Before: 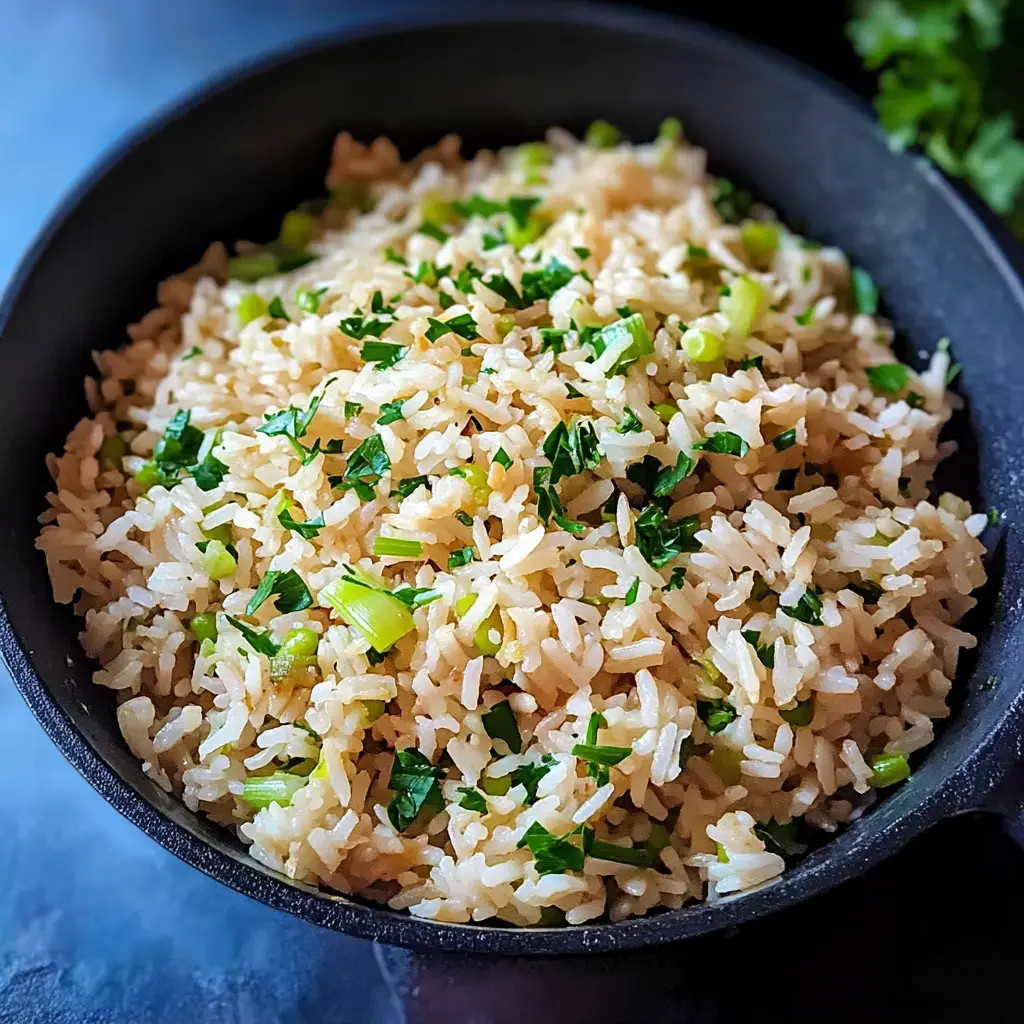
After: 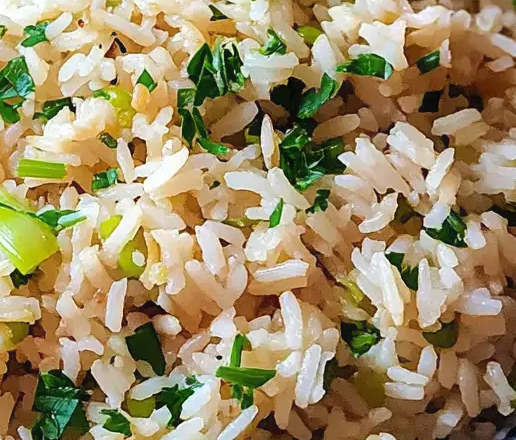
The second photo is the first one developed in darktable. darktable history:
crop: left 34.789%, top 36.922%, right 14.803%, bottom 20.021%
contrast equalizer: y [[0.5, 0.486, 0.447, 0.446, 0.489, 0.5], [0.5 ×6], [0.5 ×6], [0 ×6], [0 ×6]]
local contrast: highlights 100%, shadows 97%, detail 119%, midtone range 0.2
